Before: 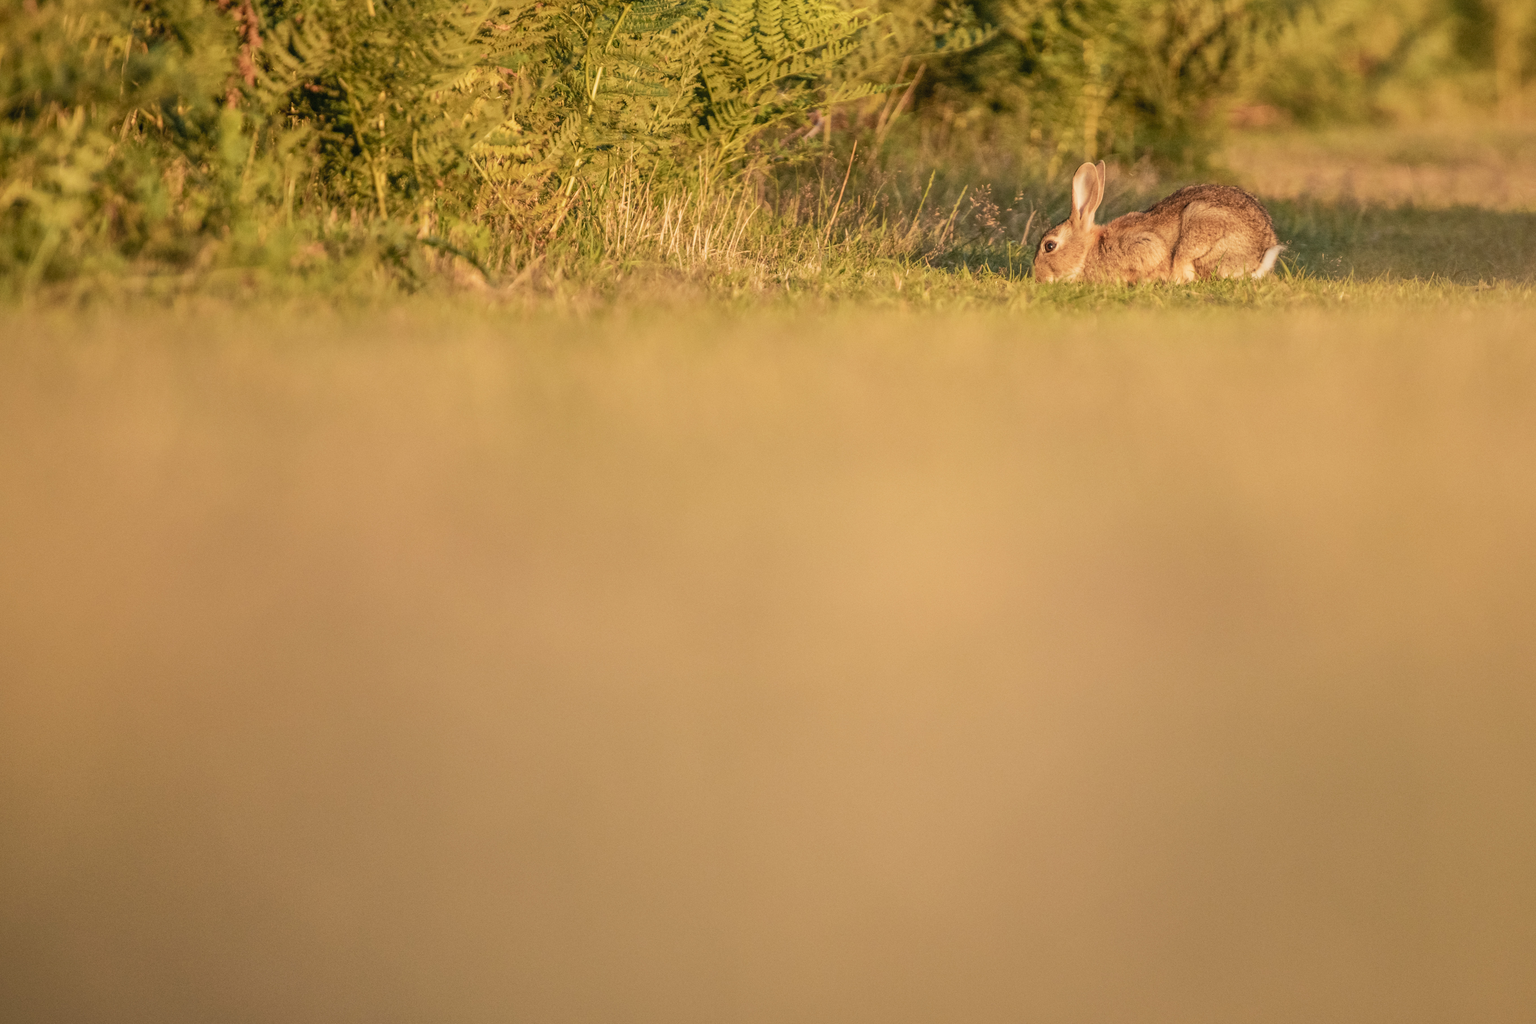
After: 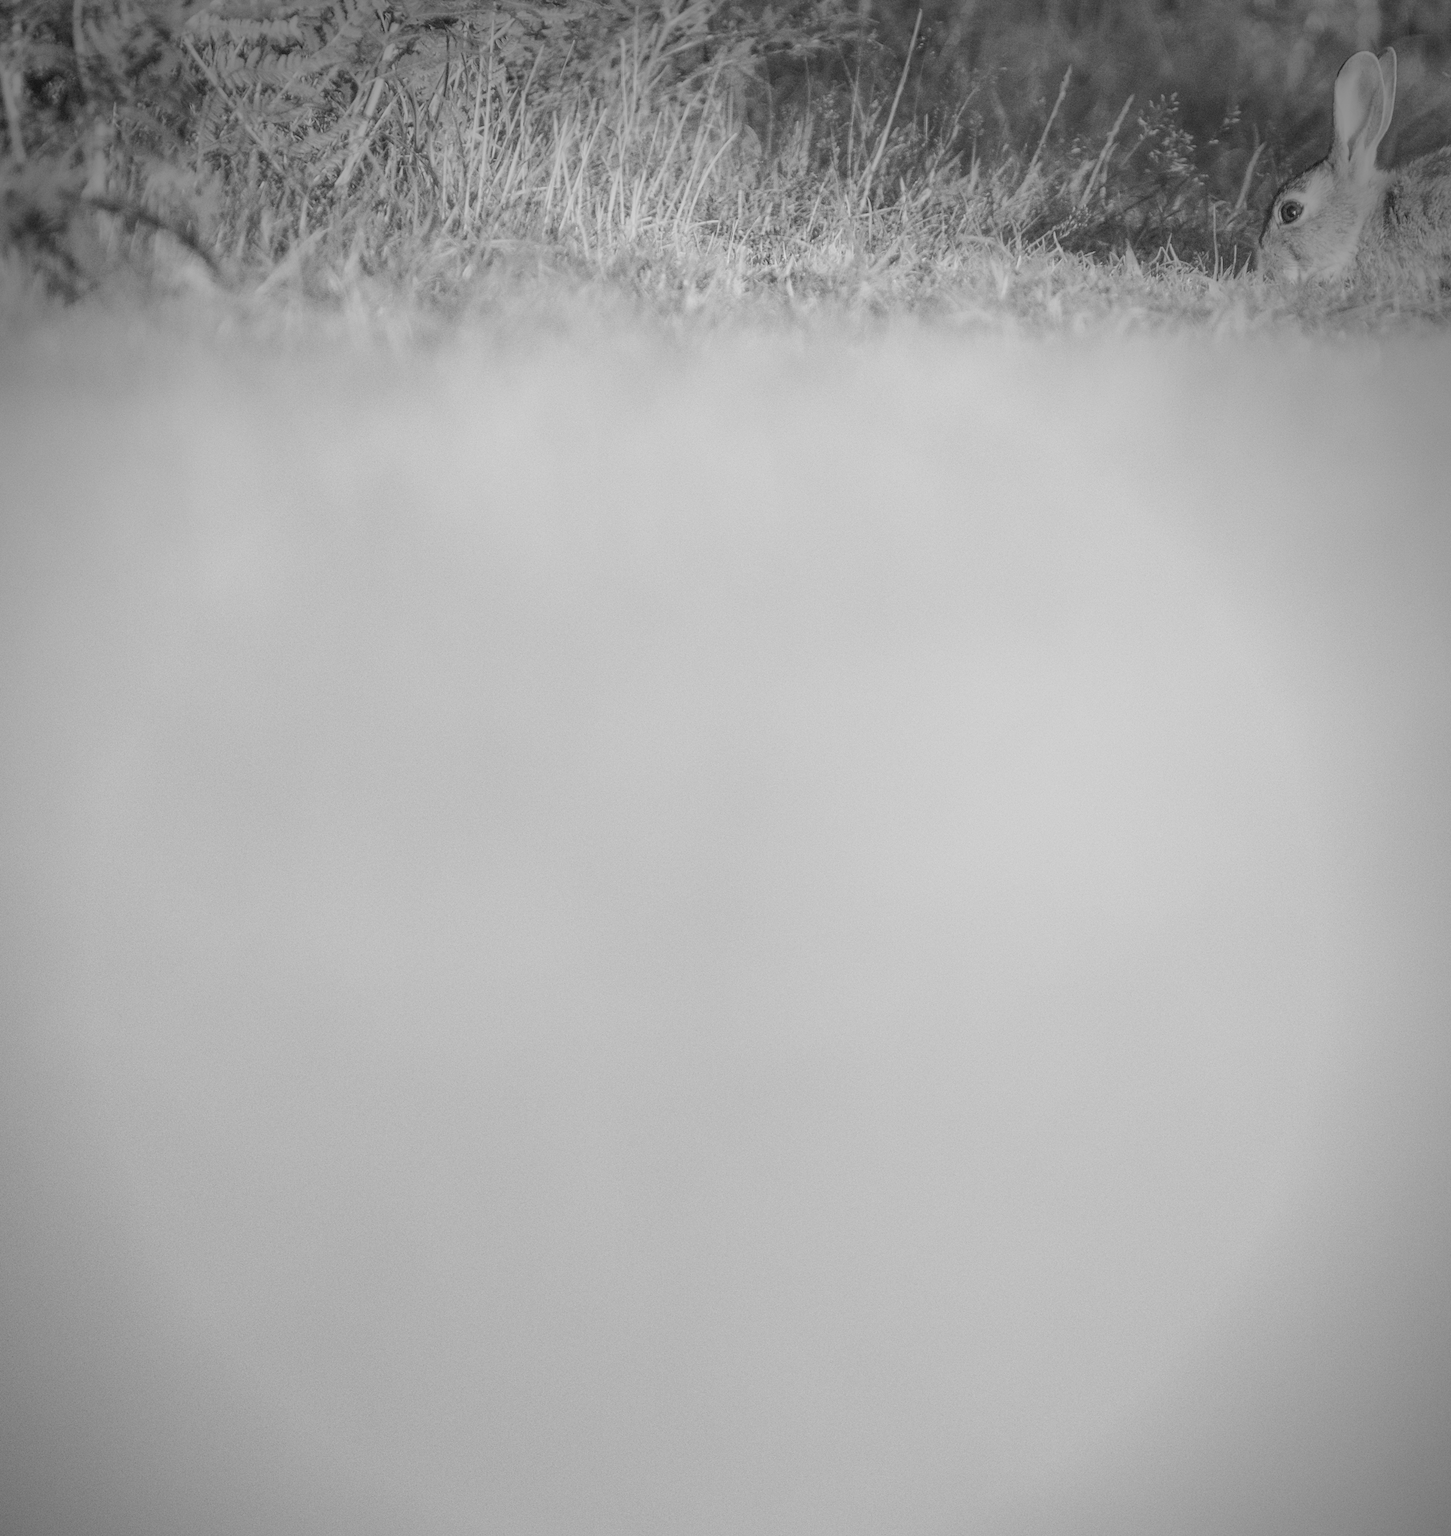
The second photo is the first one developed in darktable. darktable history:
vignetting: brightness -0.629, saturation -0.007, center (-0.028, 0.239)
monochrome: a 73.58, b 64.21
contrast brightness saturation: contrast 0.2, brightness 0.16, saturation 0.22
contrast equalizer: y [[0.5, 0.496, 0.435, 0.435, 0.496, 0.5], [0.5 ×6], [0.5 ×6], [0 ×6], [0 ×6]]
crop and rotate: angle 0.02°, left 24.353%, top 13.219%, right 26.156%, bottom 8.224%
tone equalizer: on, module defaults
